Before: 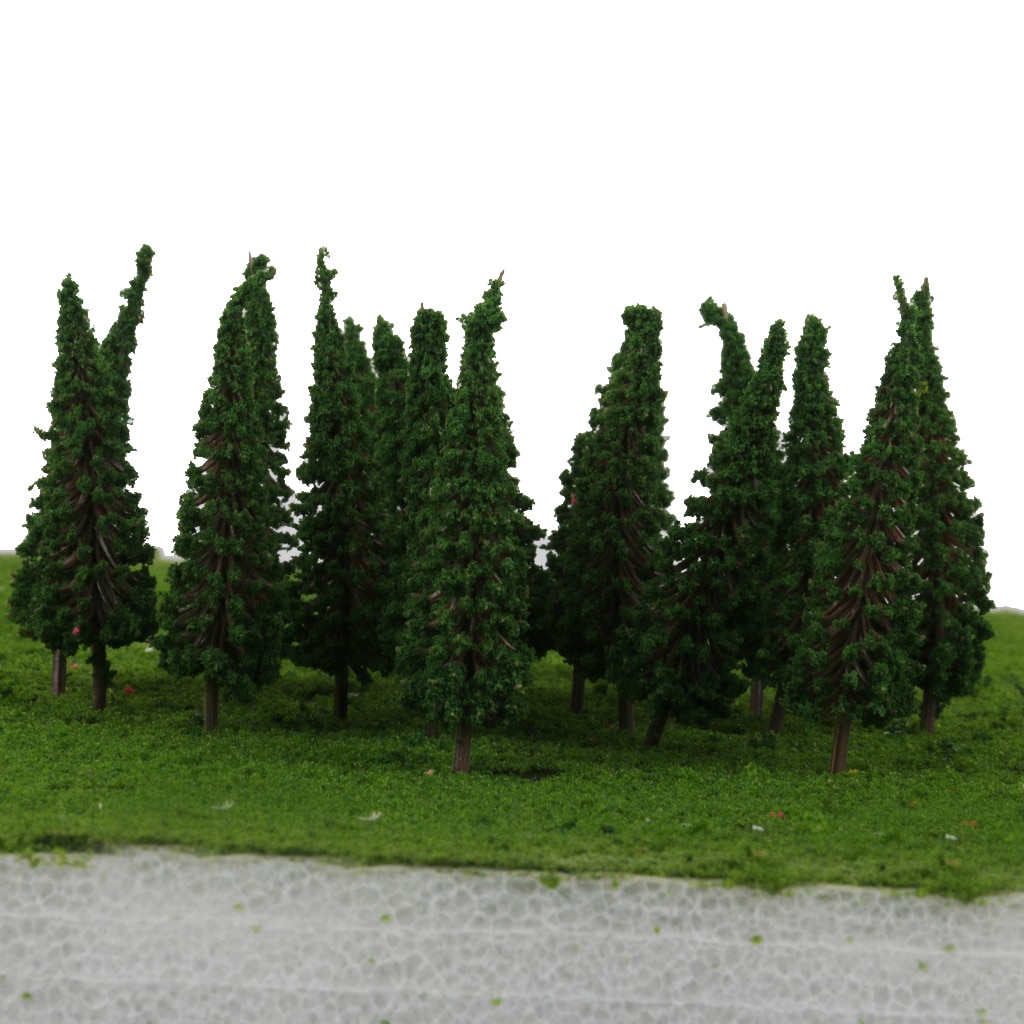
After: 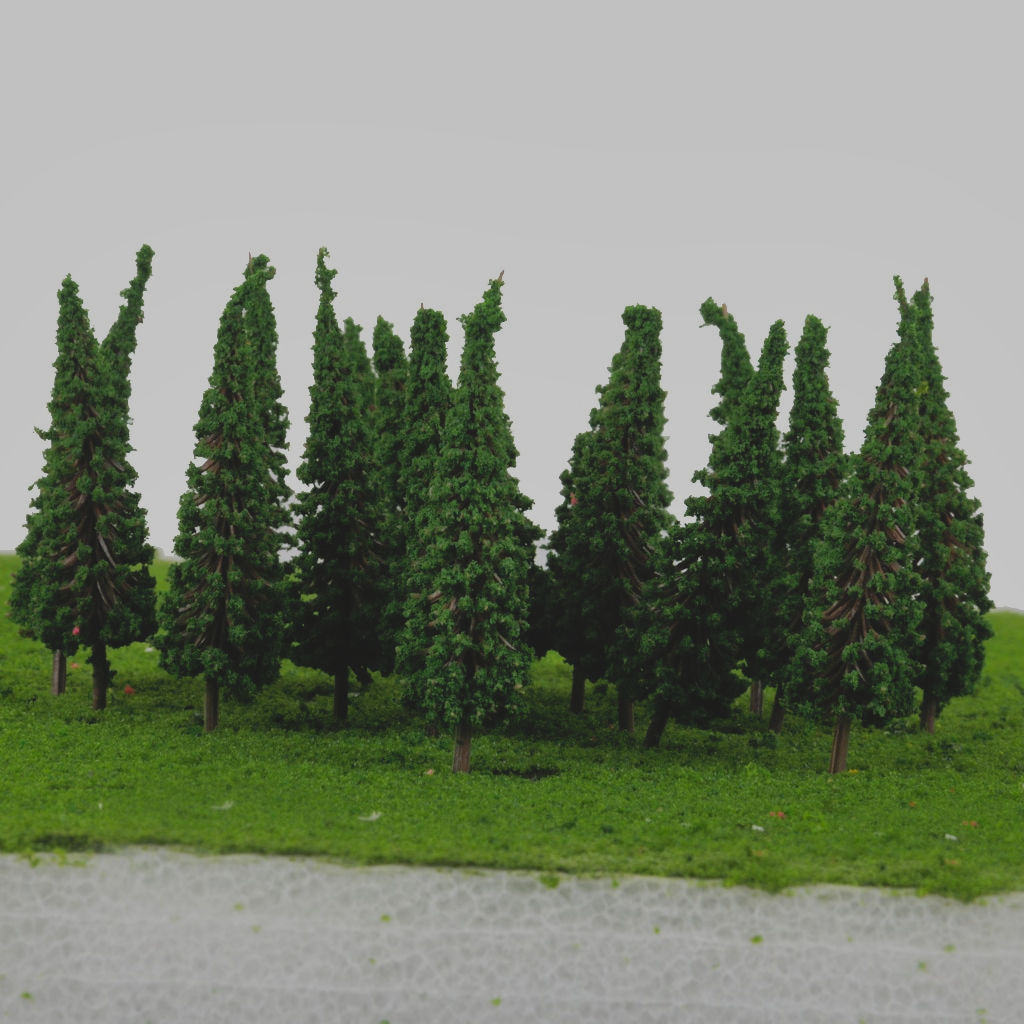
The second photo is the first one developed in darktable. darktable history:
vibrance: on, module defaults
contrast brightness saturation: contrast -0.1, brightness 0.05, saturation 0.08
filmic rgb: white relative exposure 3.9 EV, hardness 4.26
shadows and highlights: on, module defaults
